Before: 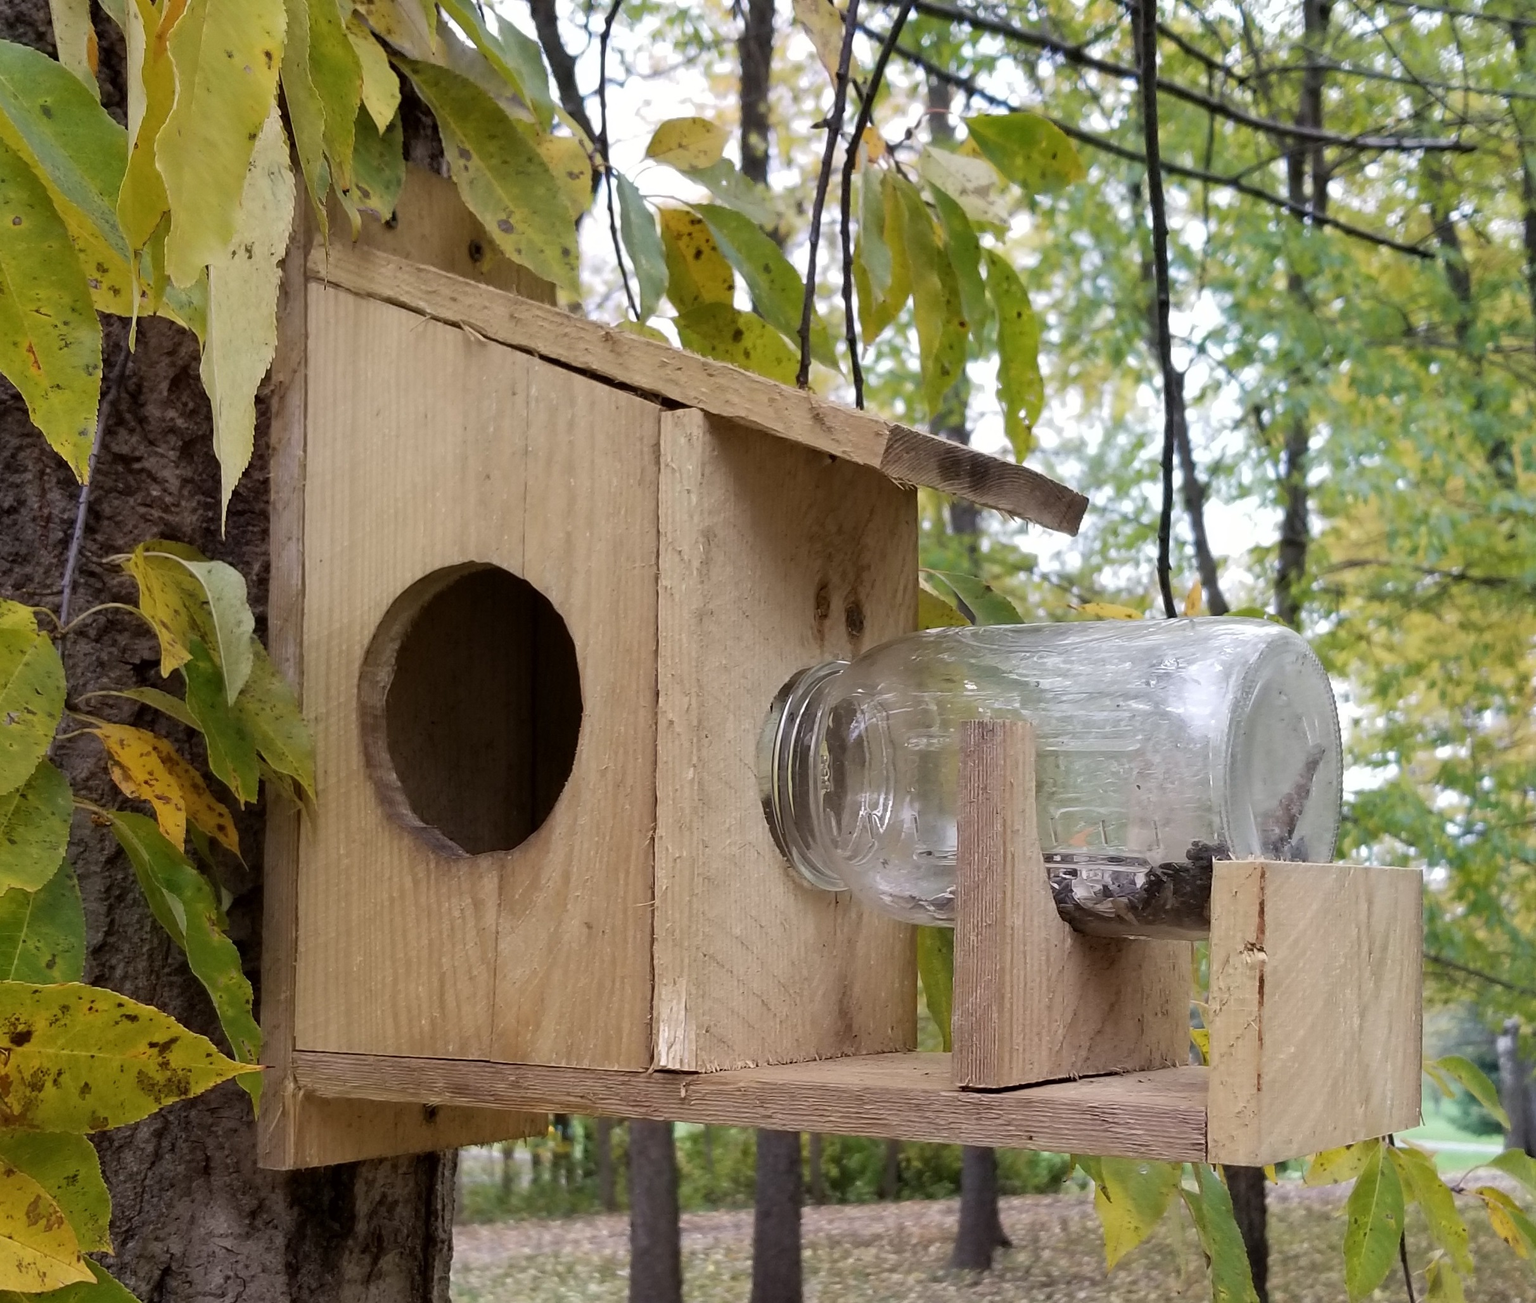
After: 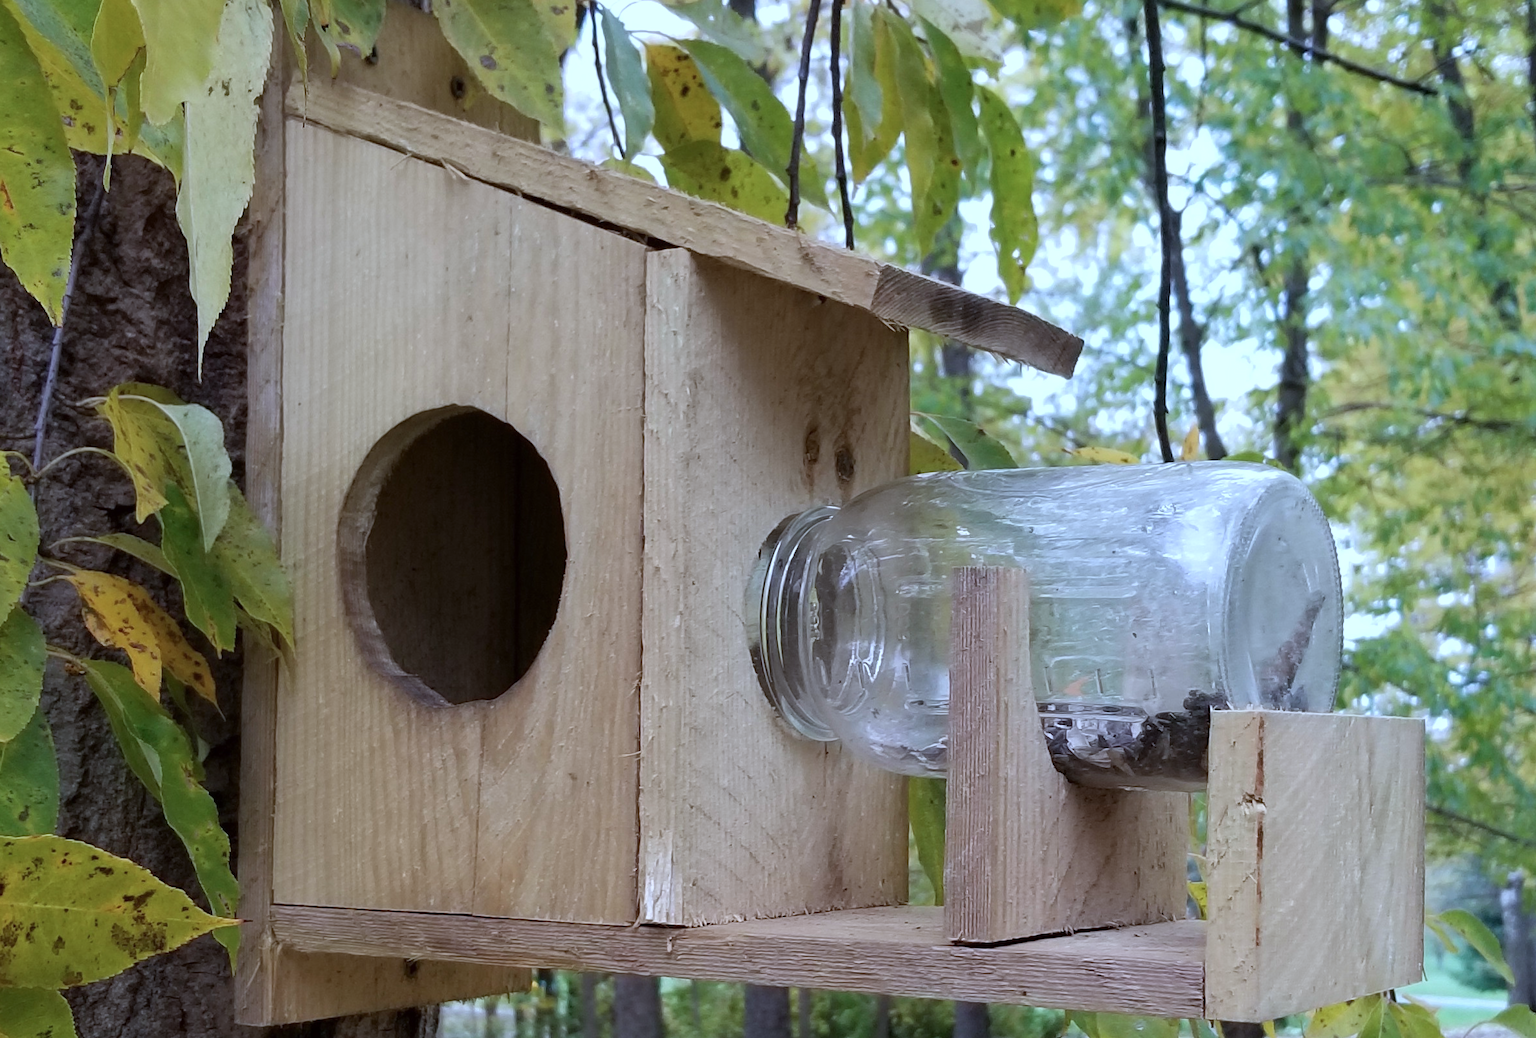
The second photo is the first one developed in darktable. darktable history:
color calibration: illuminant custom, x 0.388, y 0.387, temperature 3833.3 K
crop and rotate: left 1.817%, top 12.724%, right 0.273%, bottom 9.248%
